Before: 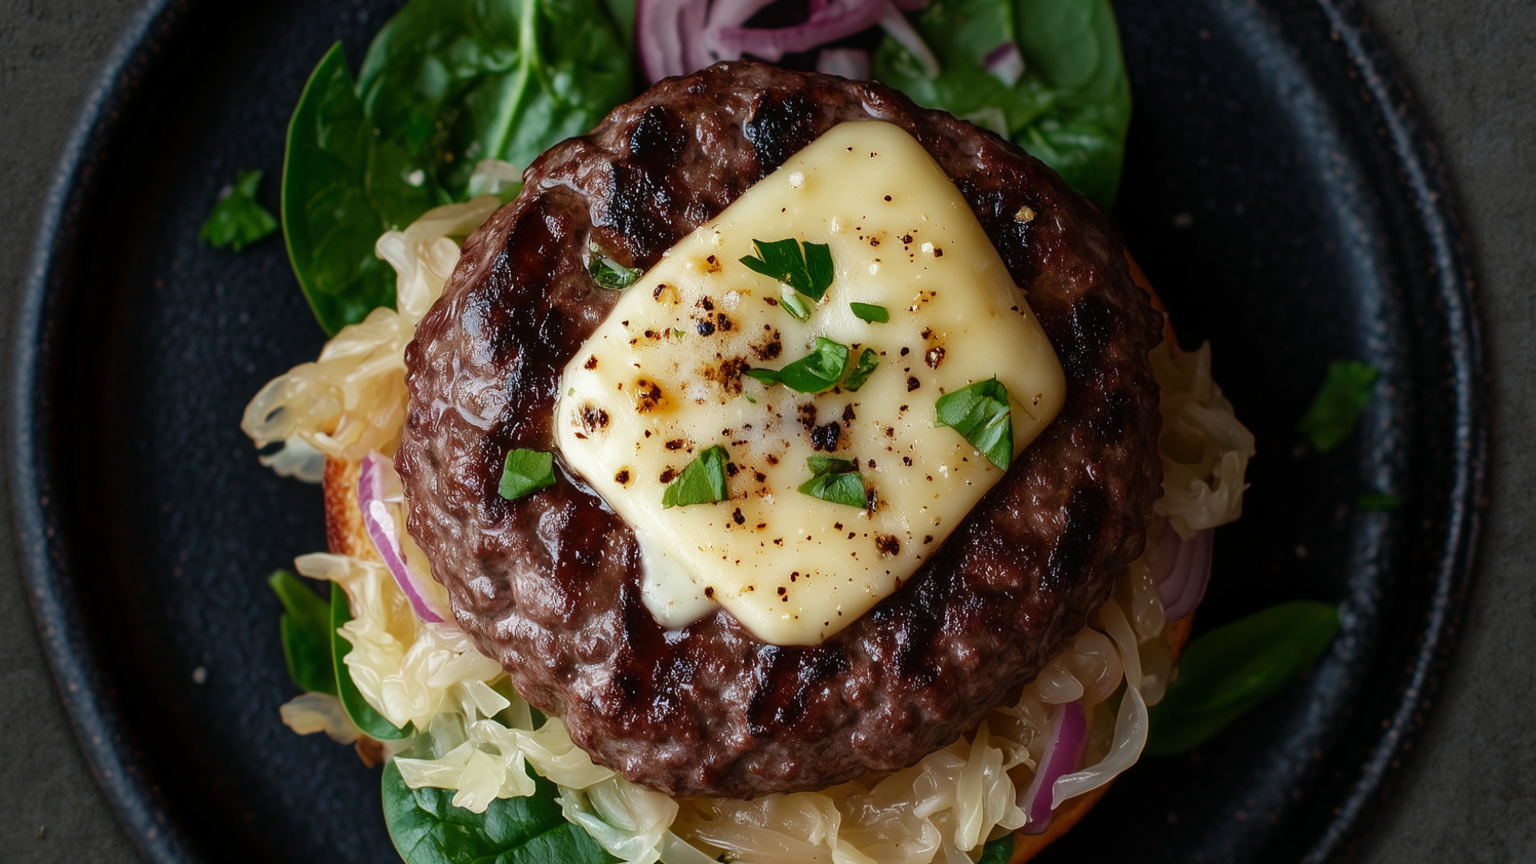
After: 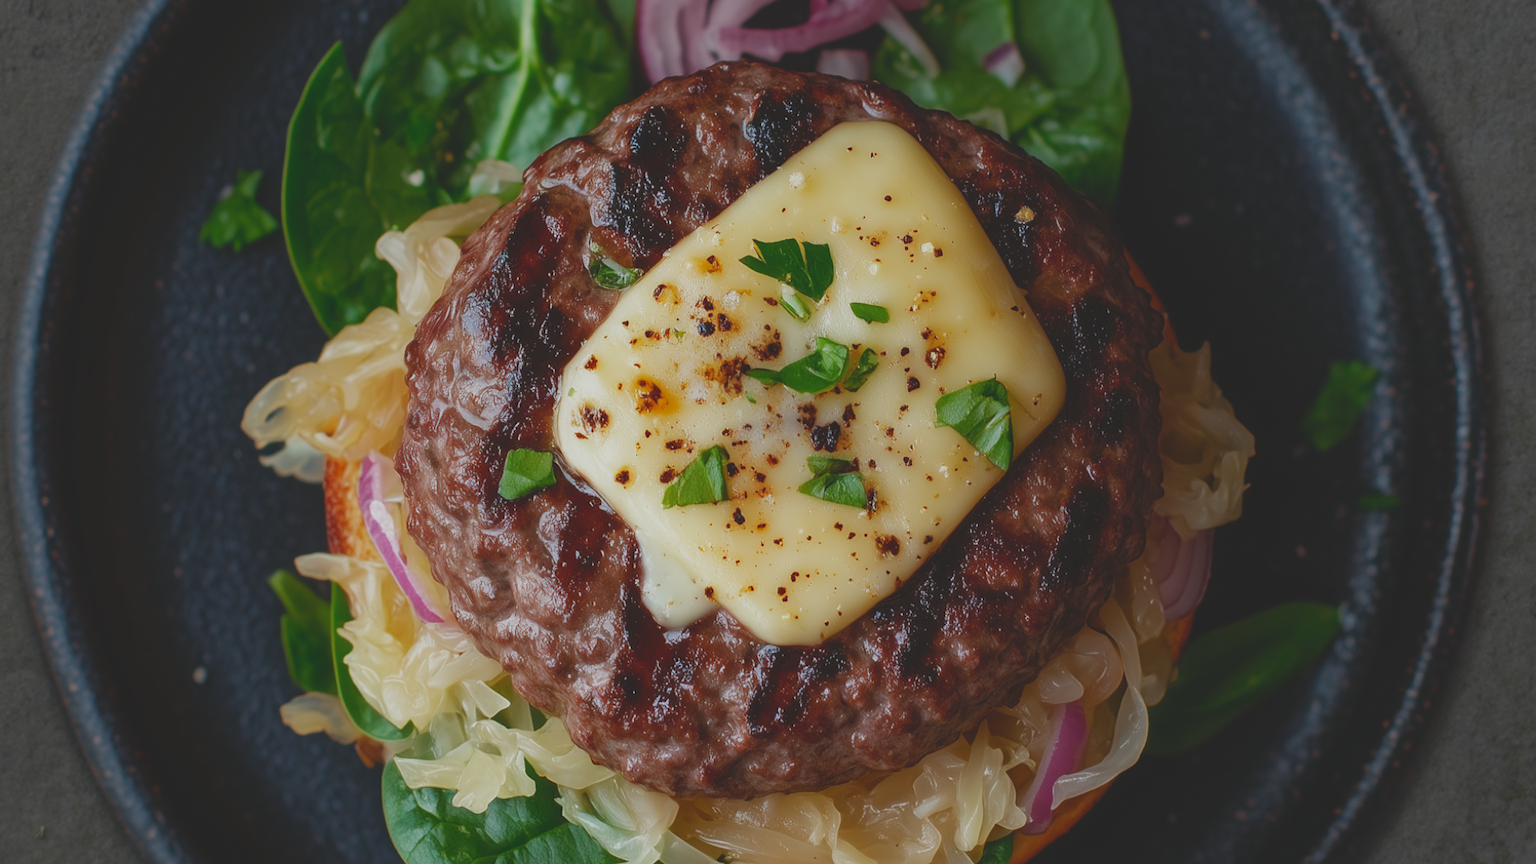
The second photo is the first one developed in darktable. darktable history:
contrast brightness saturation: contrast -0.293
